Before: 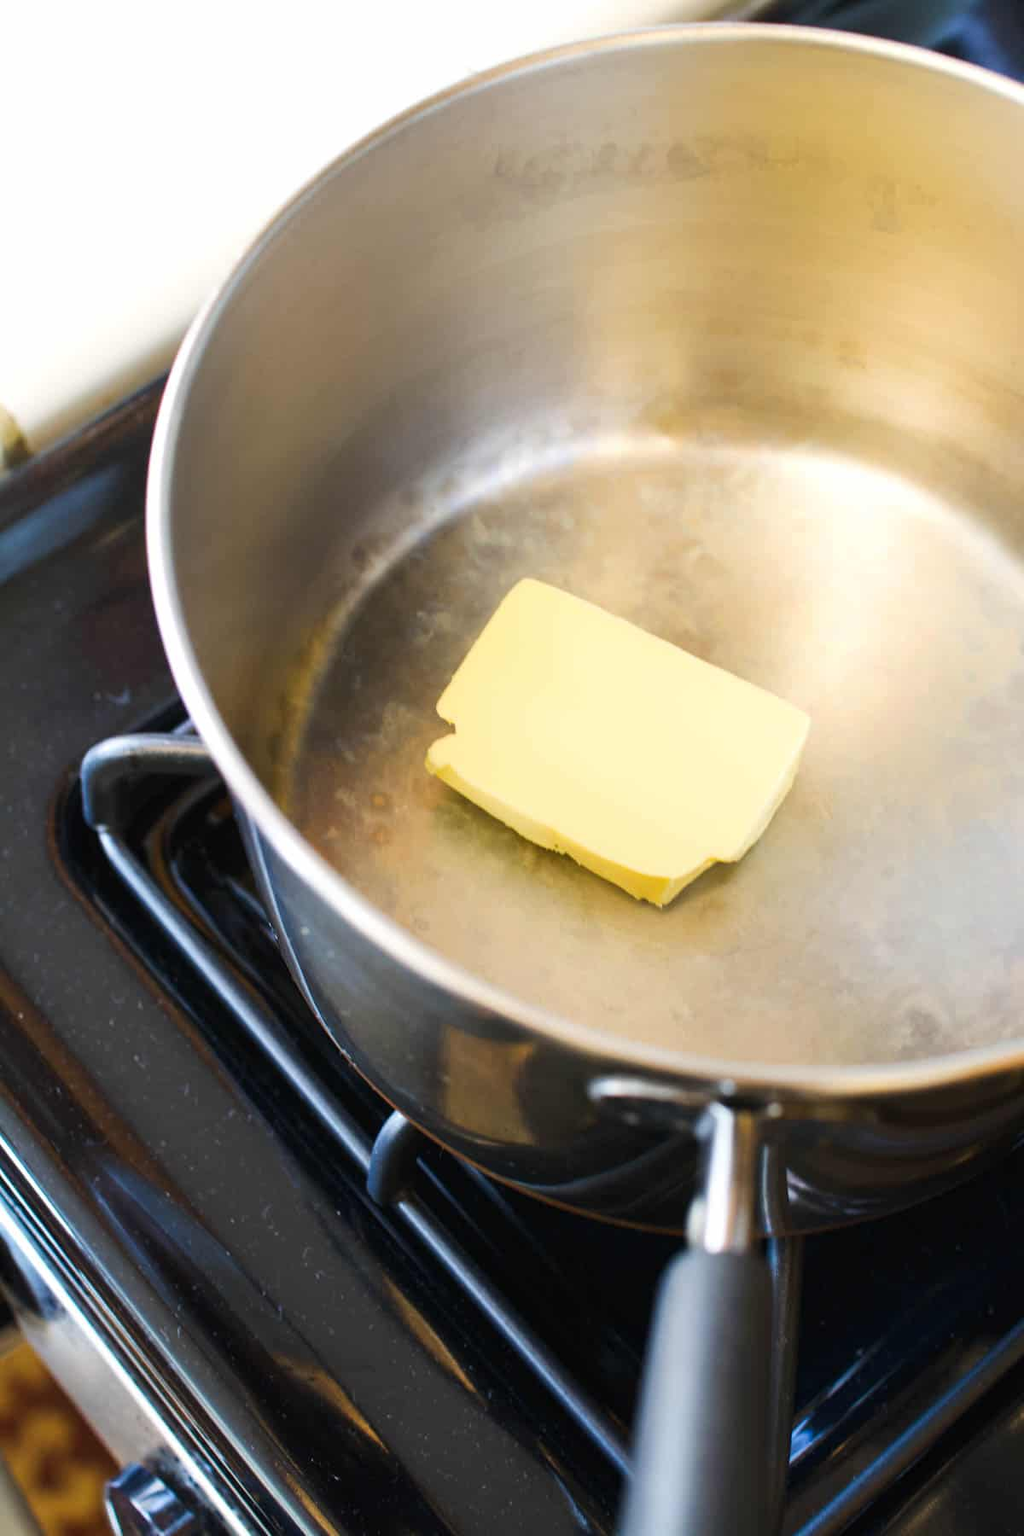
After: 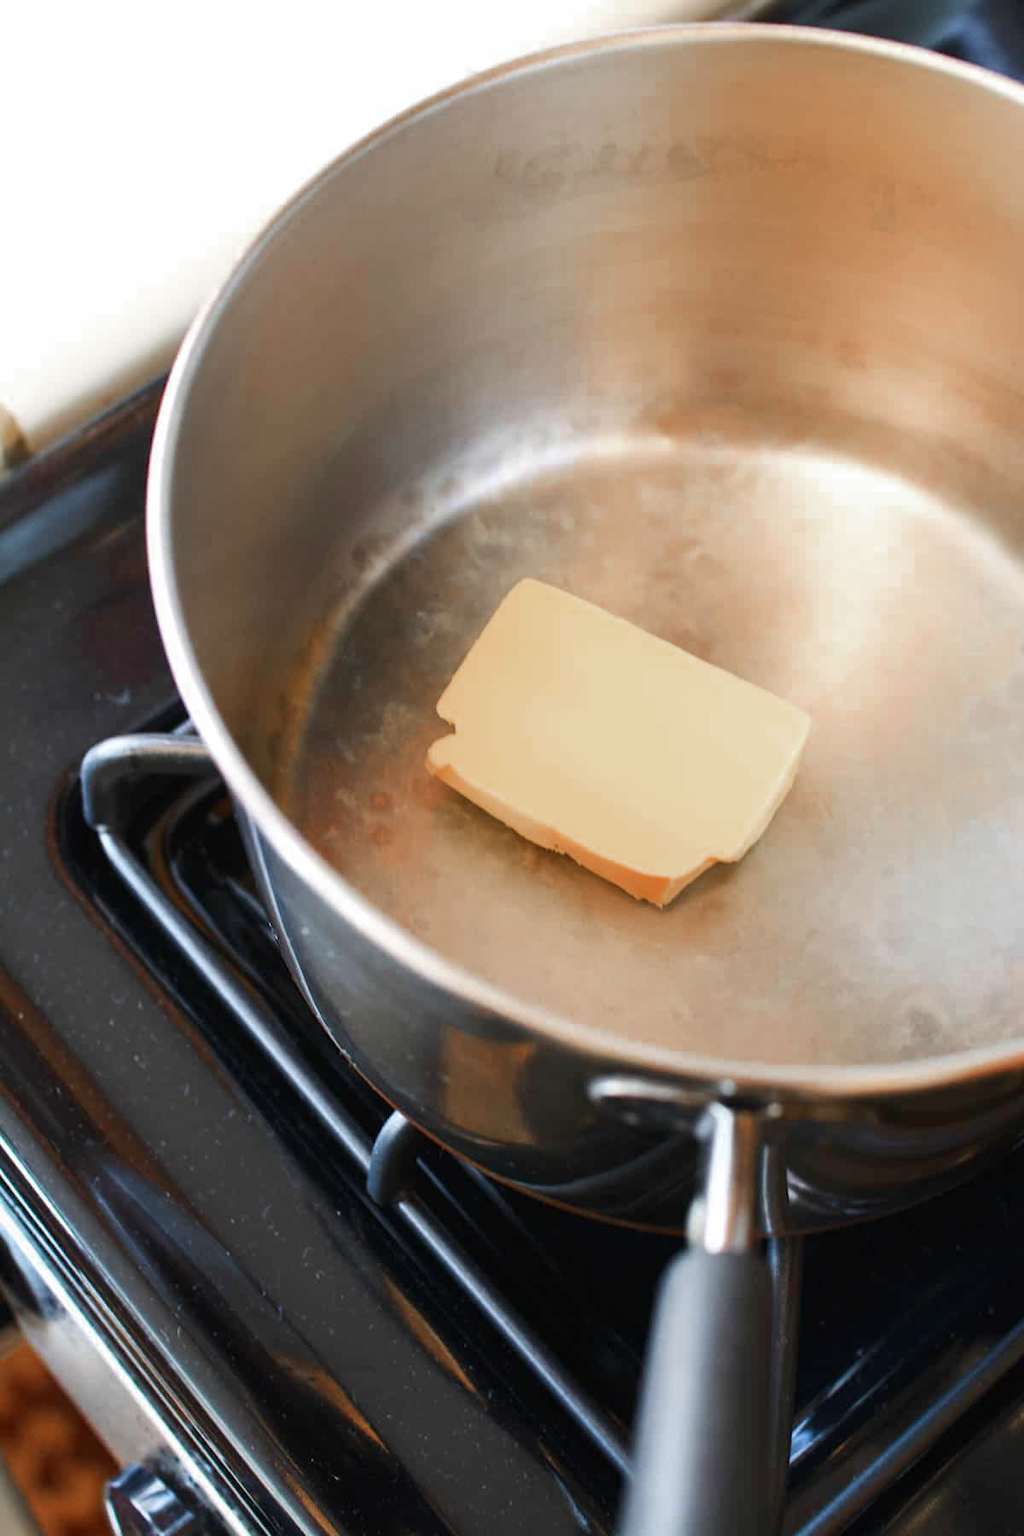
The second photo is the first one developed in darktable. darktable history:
color zones: curves: ch0 [(0, 0.299) (0.25, 0.383) (0.456, 0.352) (0.736, 0.571)]; ch1 [(0, 0.63) (0.151, 0.568) (0.254, 0.416) (0.47, 0.558) (0.732, 0.37) (0.909, 0.492)]; ch2 [(0.004, 0.604) (0.158, 0.443) (0.257, 0.403) (0.761, 0.468)]
